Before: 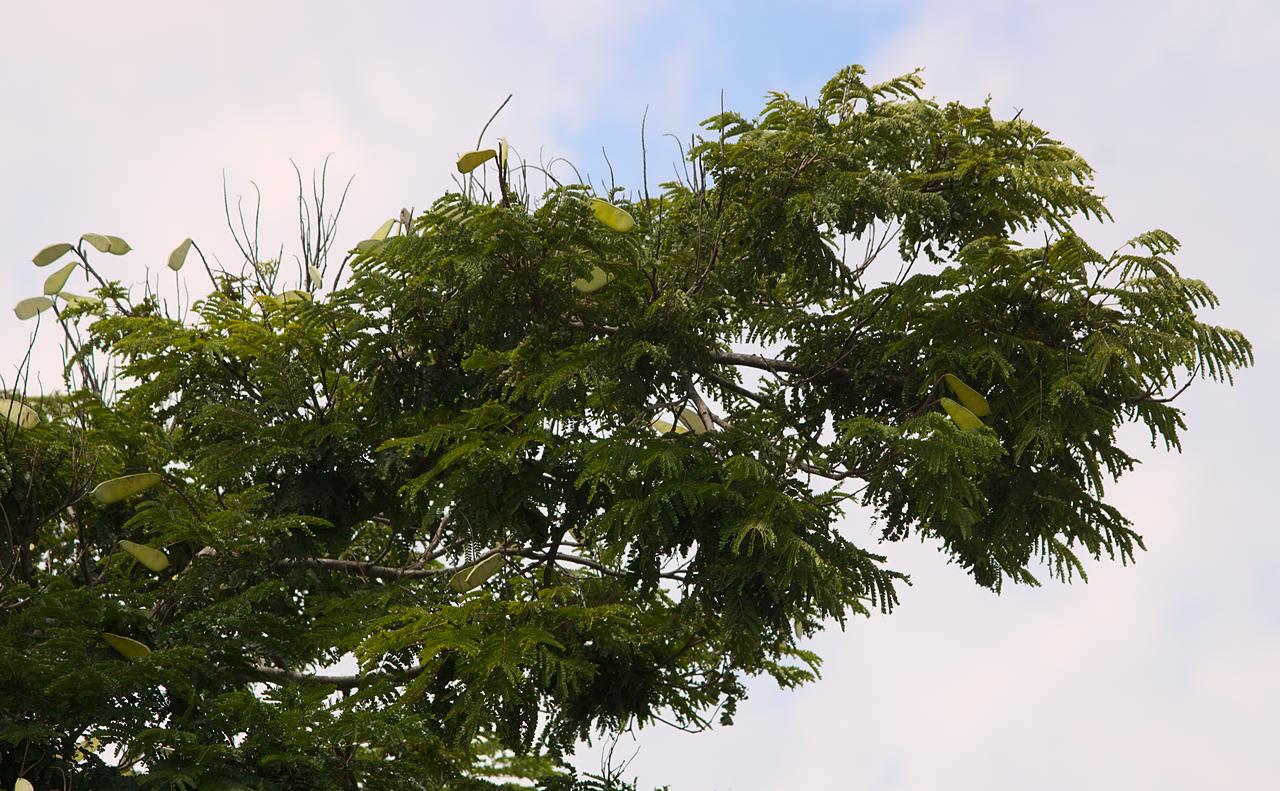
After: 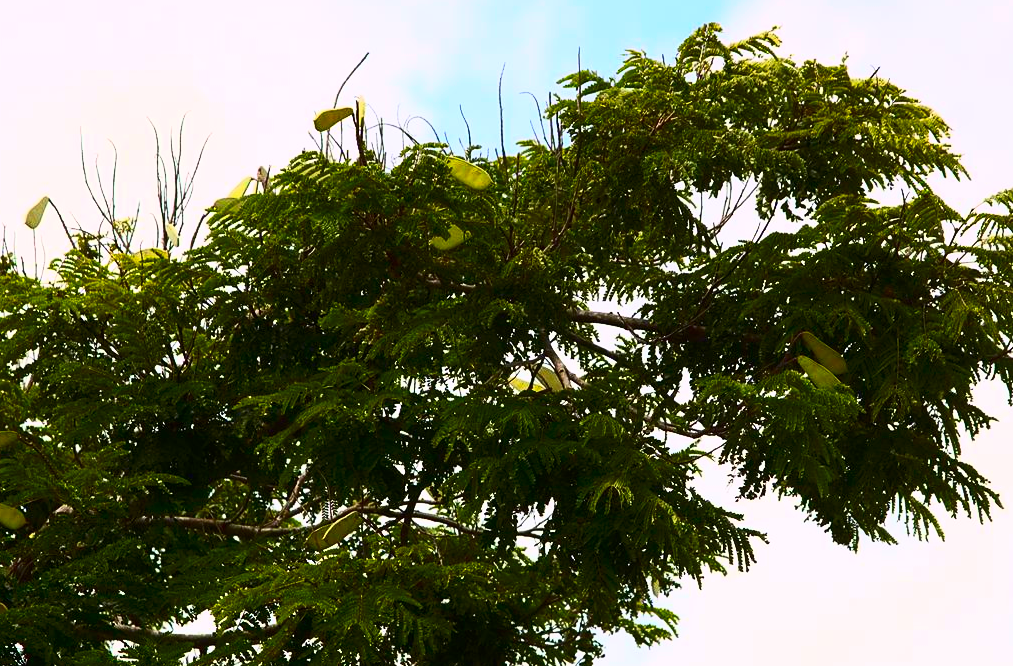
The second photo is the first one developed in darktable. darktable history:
crop: left 11.225%, top 5.381%, right 9.565%, bottom 10.314%
base curve: curves: ch0 [(0, 0) (0.257, 0.25) (0.482, 0.586) (0.757, 0.871) (1, 1)]
contrast brightness saturation: contrast 0.26, brightness 0.02, saturation 0.87
